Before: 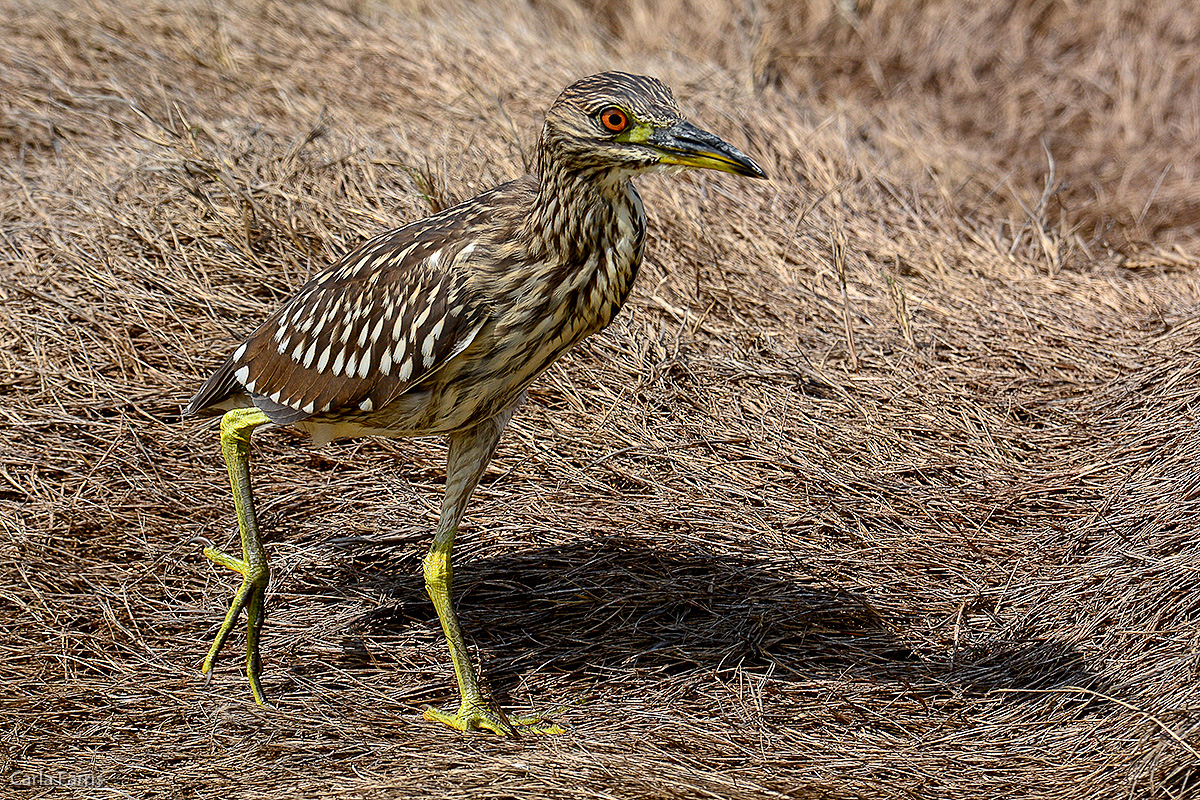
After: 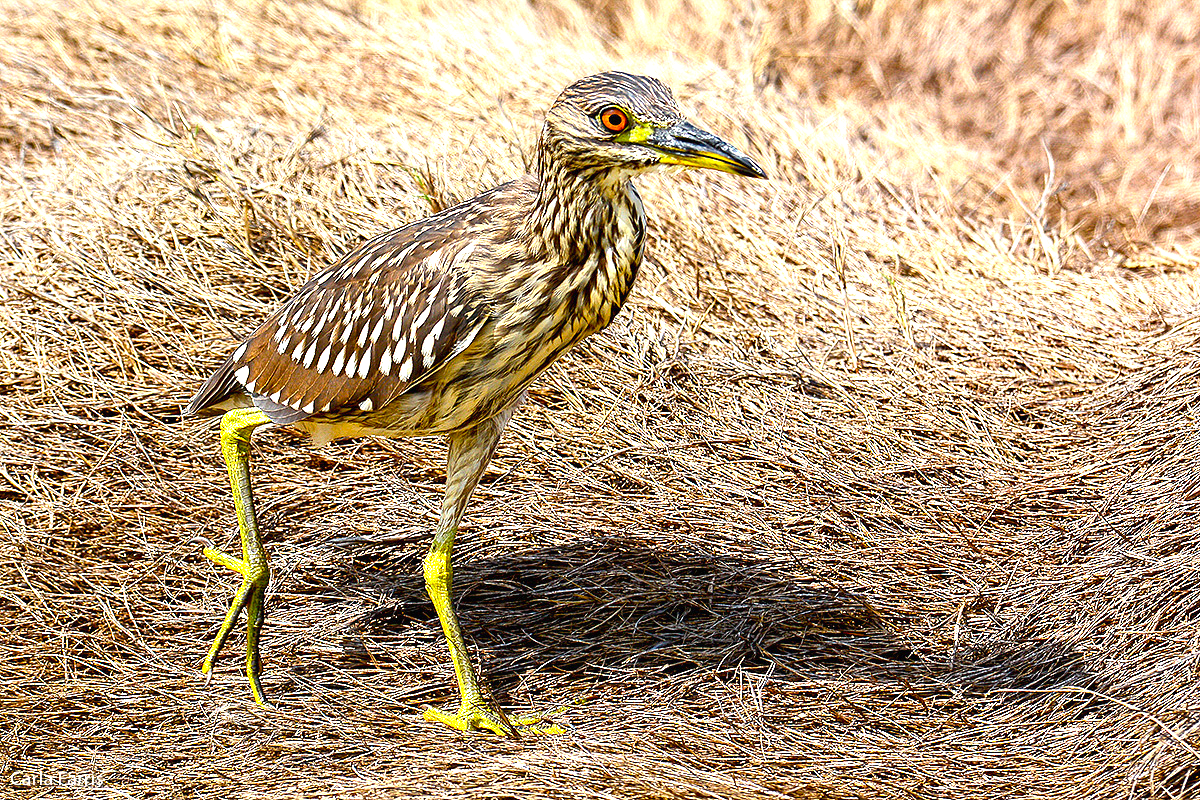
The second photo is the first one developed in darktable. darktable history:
color balance rgb: perceptual saturation grading › global saturation 25.265%
exposure: black level correction 0, exposure 1.507 EV, compensate highlight preservation false
